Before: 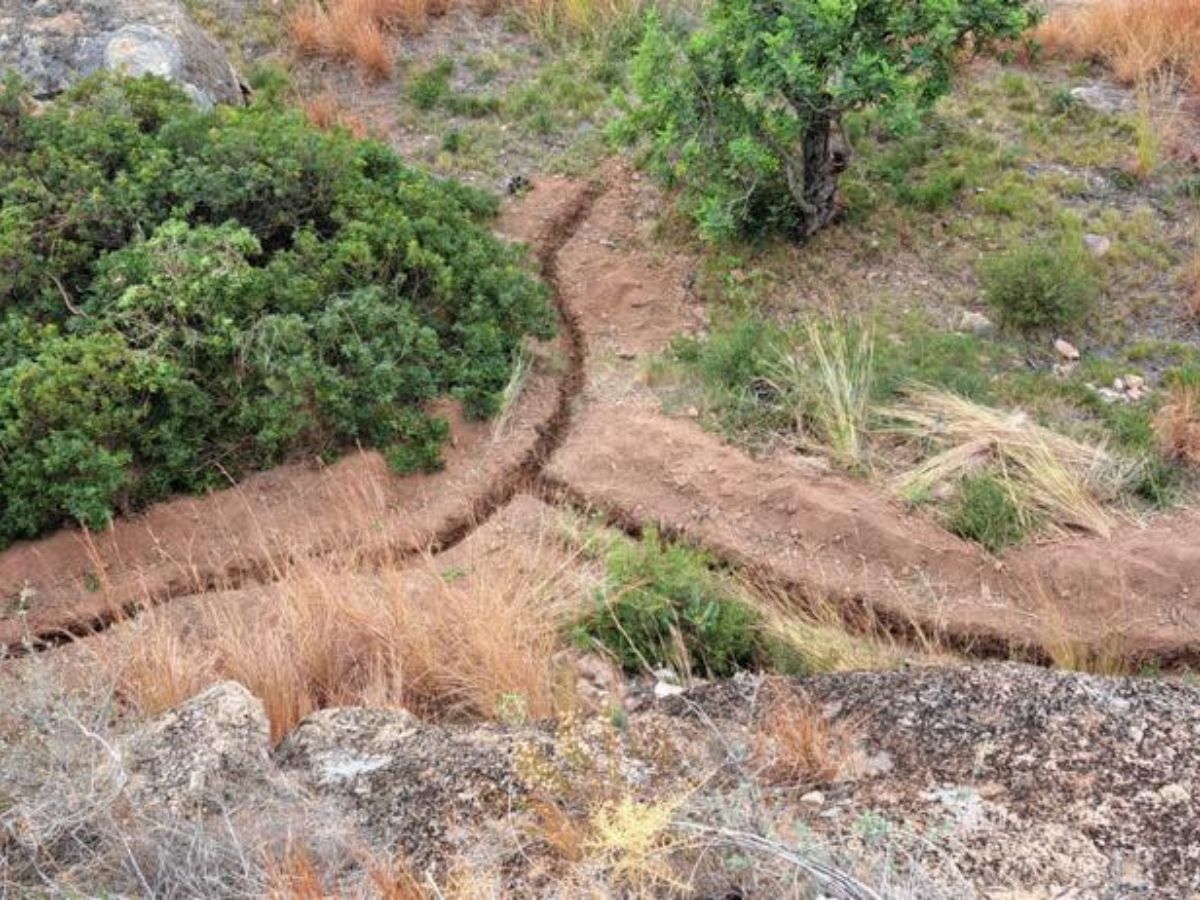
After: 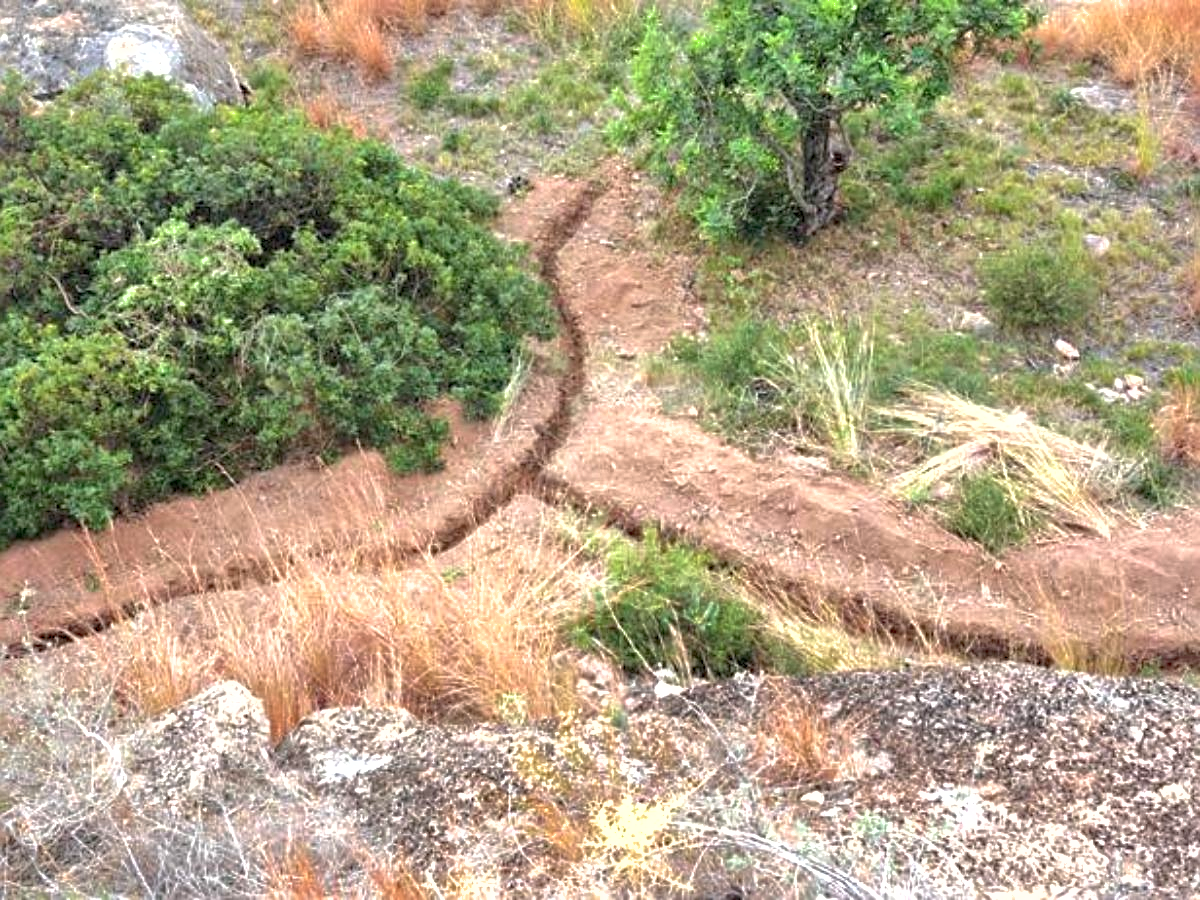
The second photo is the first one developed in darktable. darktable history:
sharpen: on, module defaults
shadows and highlights: on, module defaults
tone equalizer: on, module defaults
exposure: exposure 0.745 EV, compensate highlight preservation false
levels: white 99.99%
